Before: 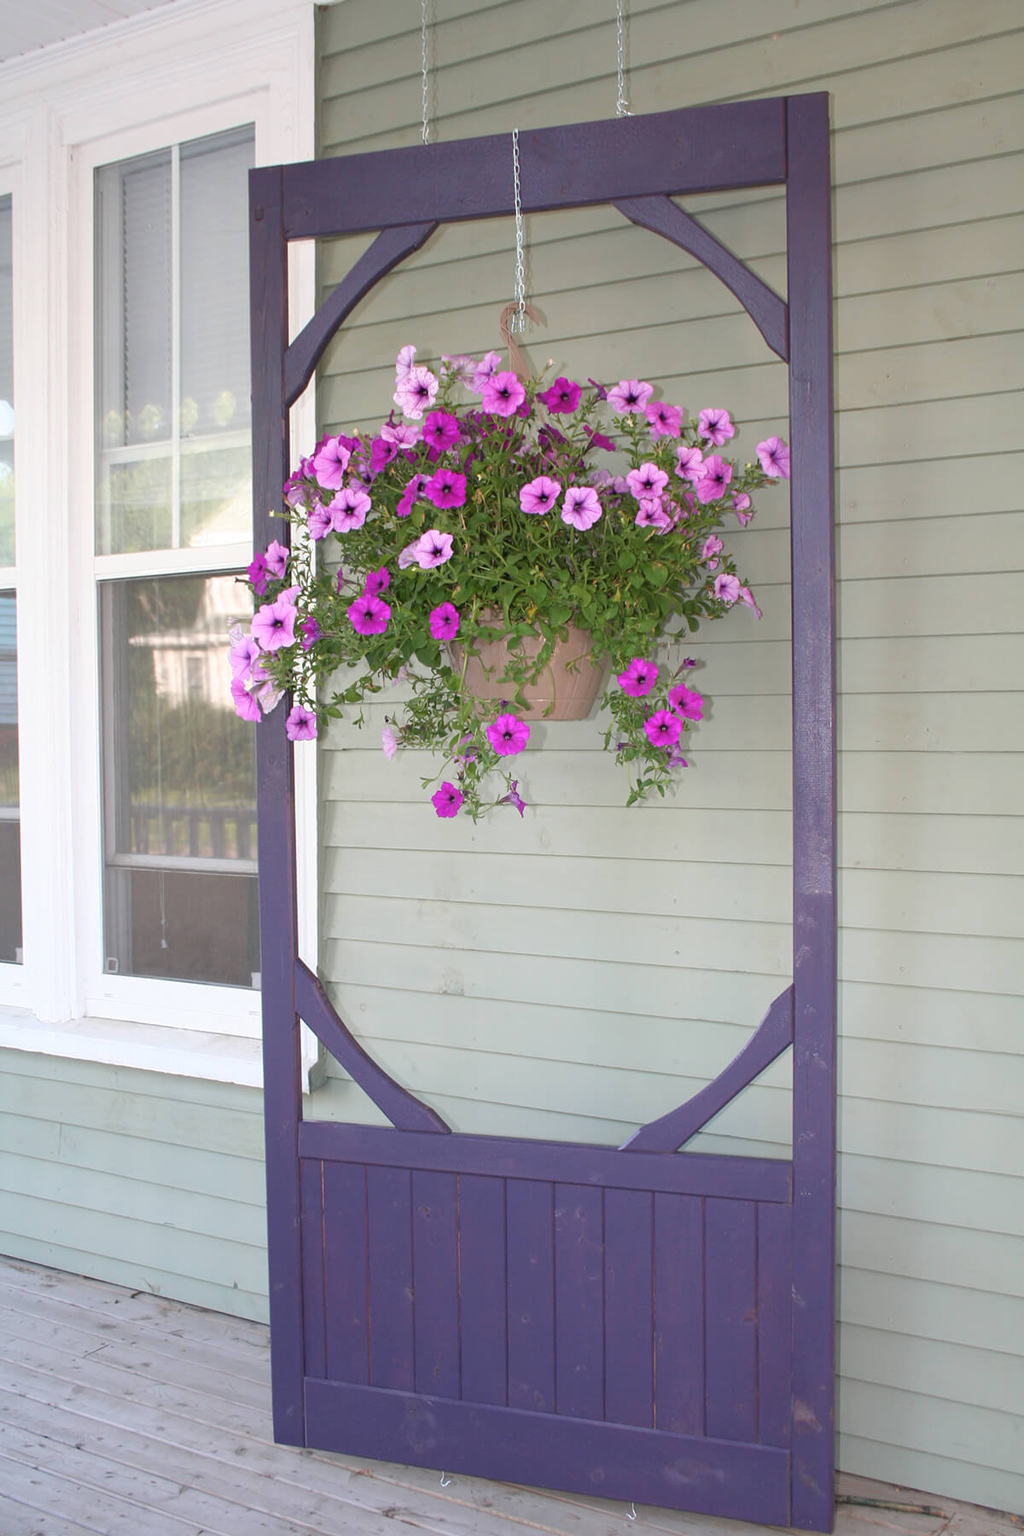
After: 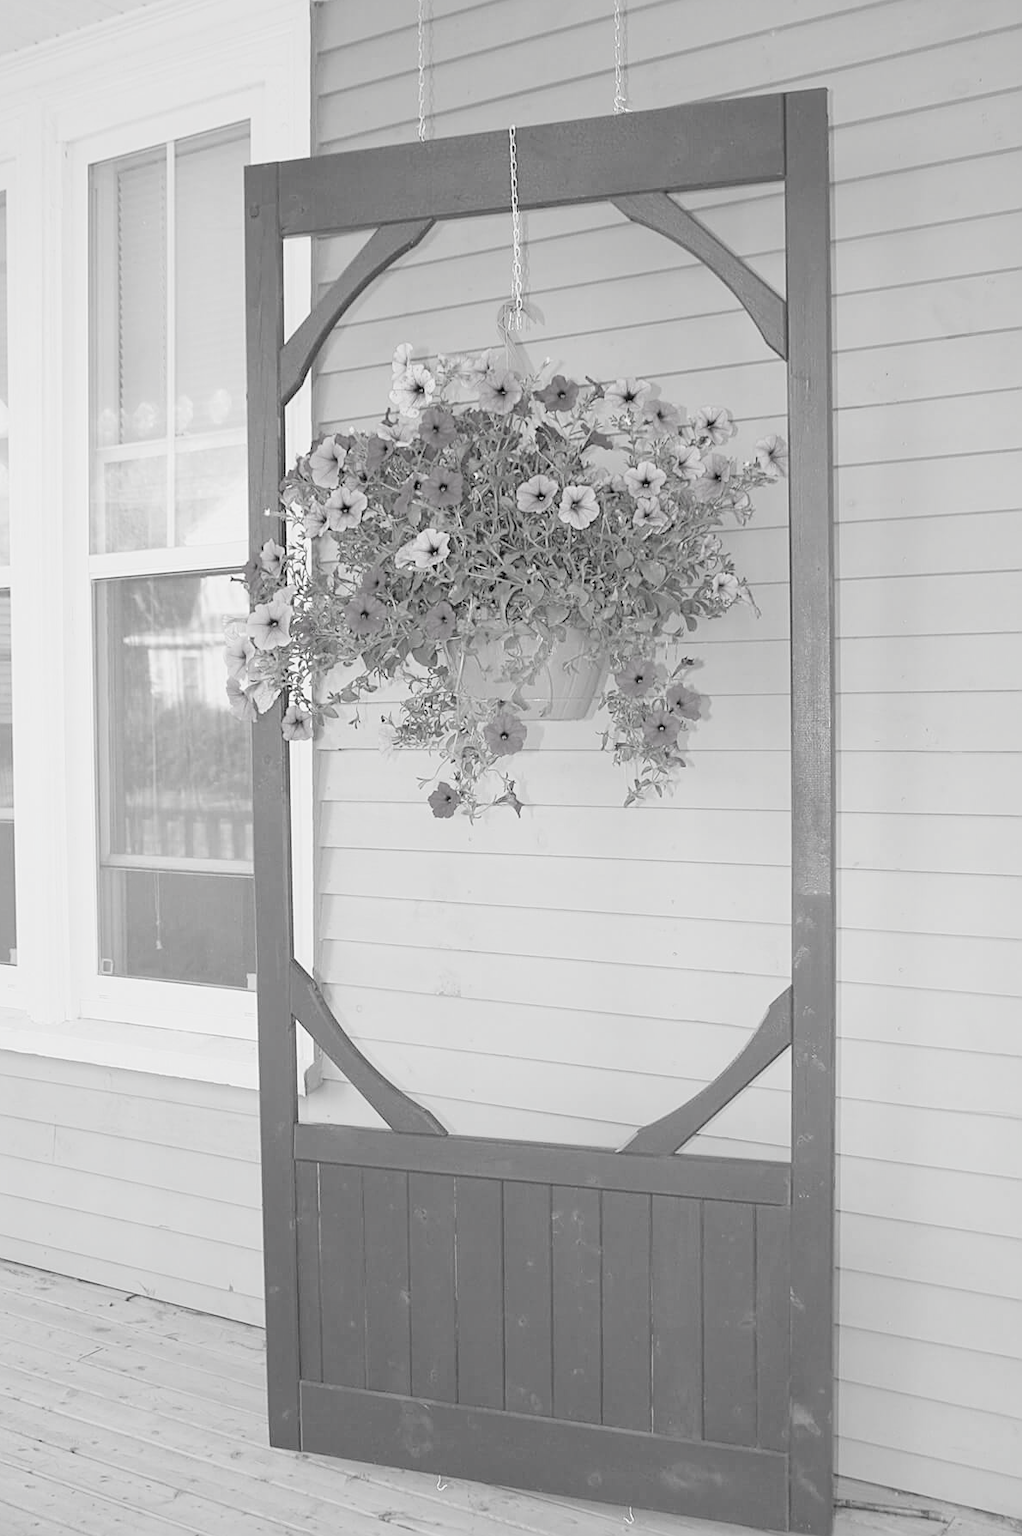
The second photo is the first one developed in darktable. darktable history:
crop and rotate: left 0.656%, top 0.301%, bottom 0.235%
contrast brightness saturation: saturation -0.984
filmic rgb: middle gray luminance 4.28%, black relative exposure -12.99 EV, white relative exposure 5.03 EV, threshold 3 EV, target black luminance 0%, hardness 5.18, latitude 59.57%, contrast 0.764, highlights saturation mix 4.06%, shadows ↔ highlights balance 25.69%, color science v6 (2022), enable highlight reconstruction true
sharpen: on, module defaults
exposure: black level correction 0.001, exposure 1.398 EV, compensate highlight preservation false
